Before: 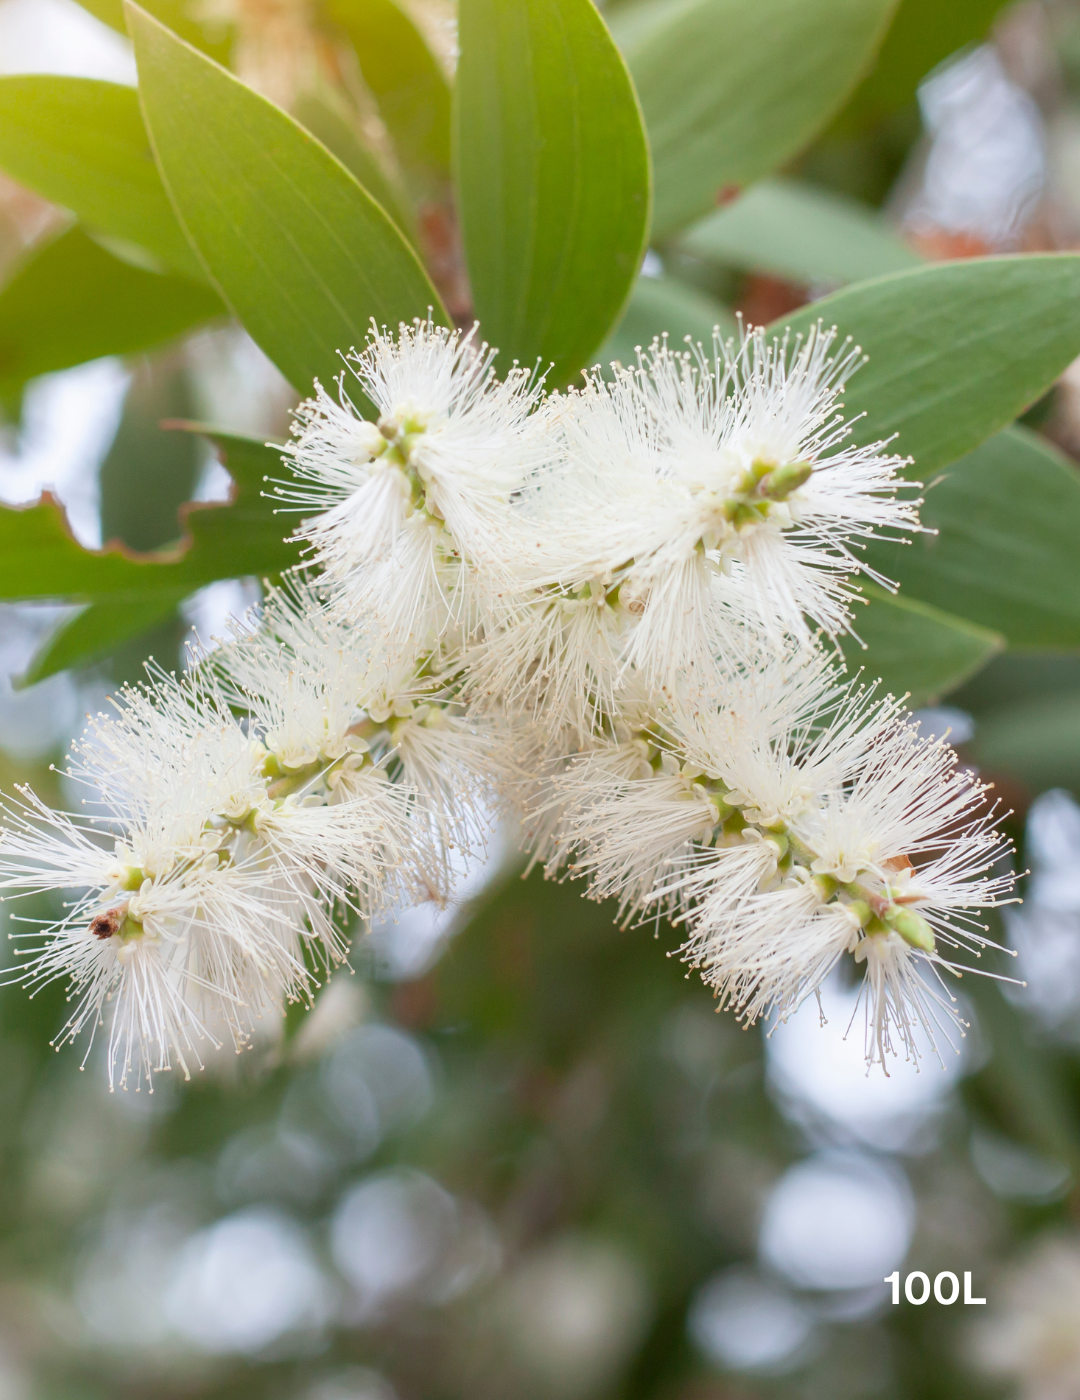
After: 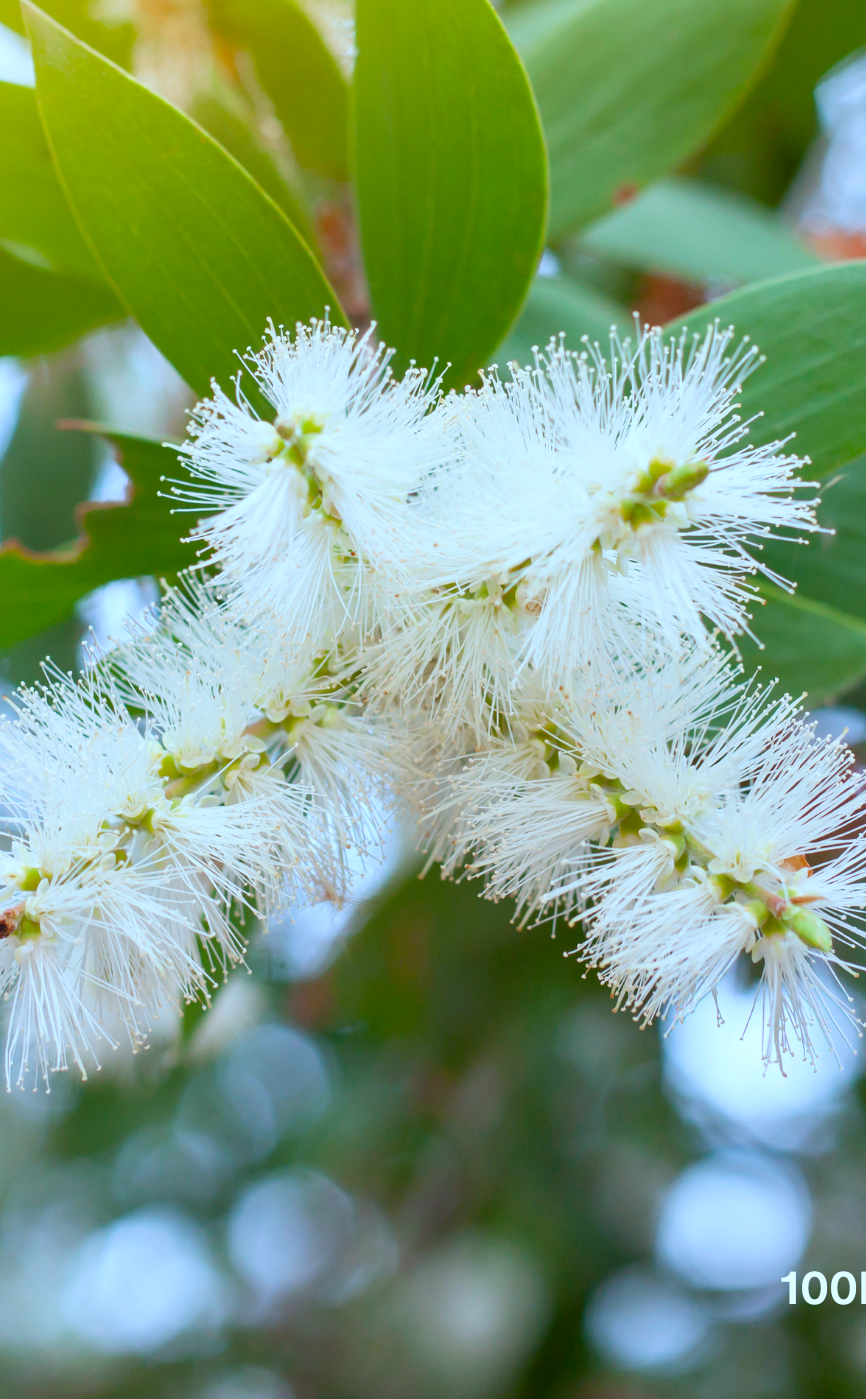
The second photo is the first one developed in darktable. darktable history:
tone equalizer: on, module defaults
crop and rotate: left 9.597%, right 10.195%
color balance rgb: perceptual saturation grading › global saturation 30%, global vibrance 20%
color calibration: illuminant F (fluorescent), F source F9 (Cool White Deluxe 4150 K) – high CRI, x 0.374, y 0.373, temperature 4158.34 K
